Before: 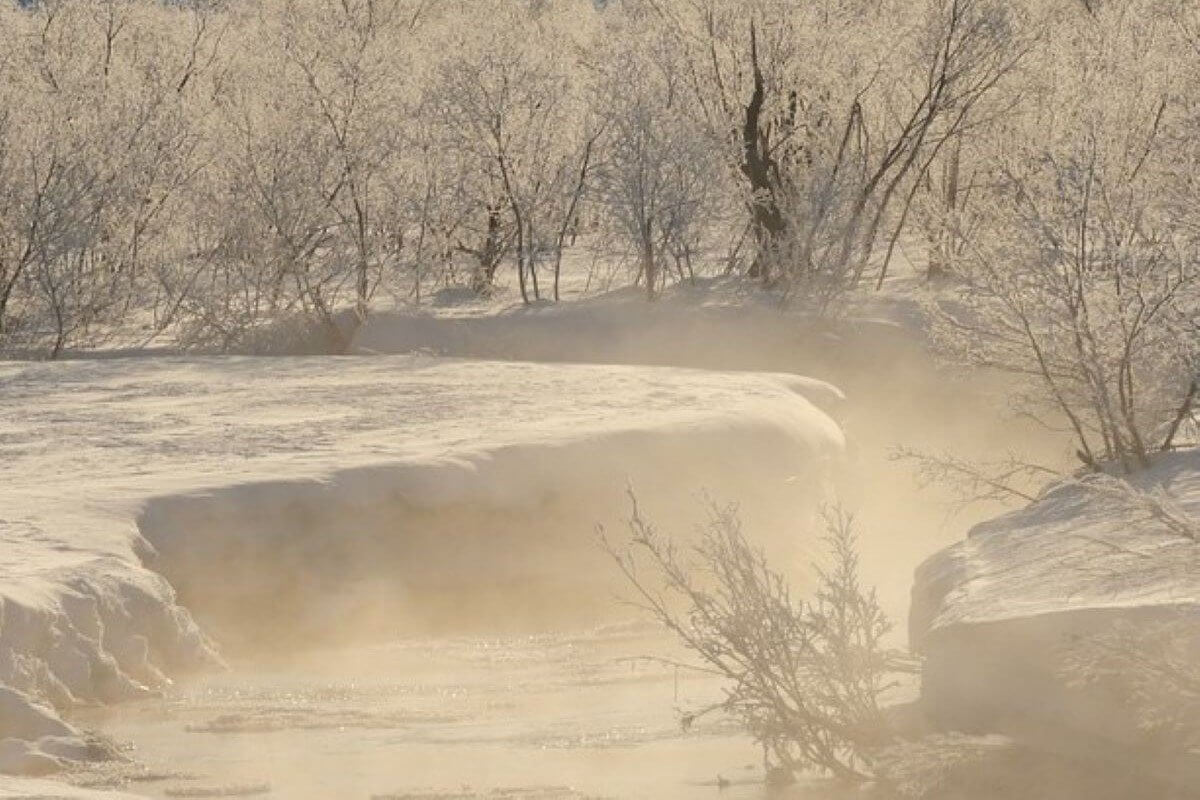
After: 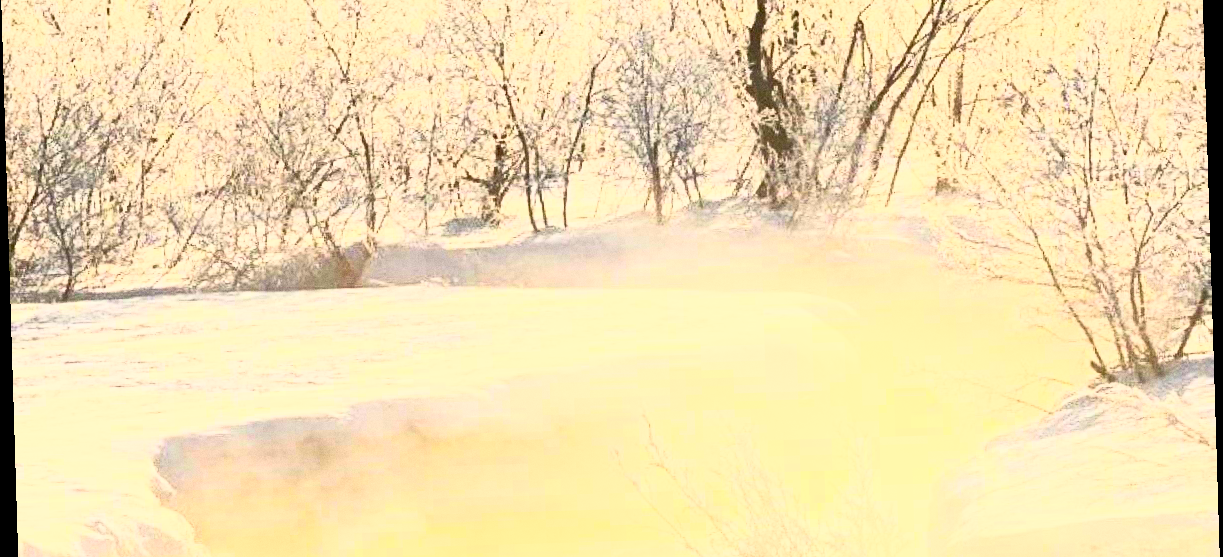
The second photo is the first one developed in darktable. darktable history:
grain: on, module defaults
contrast brightness saturation: contrast 1, brightness 1, saturation 1
exposure: compensate exposure bias true, compensate highlight preservation false
haze removal: compatibility mode true, adaptive false
rotate and perspective: rotation -1.75°, automatic cropping off
crop: top 11.166%, bottom 22.168%
